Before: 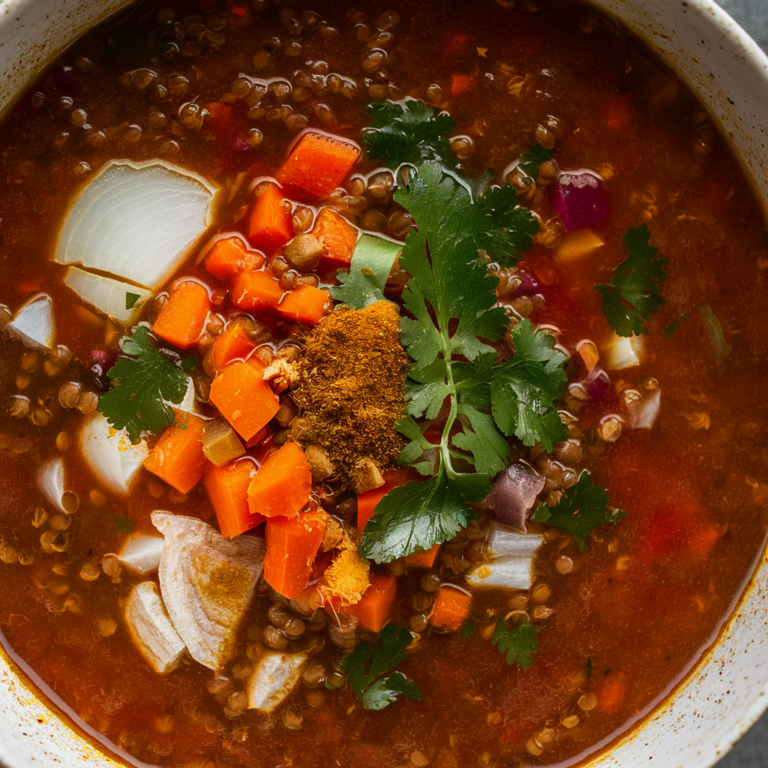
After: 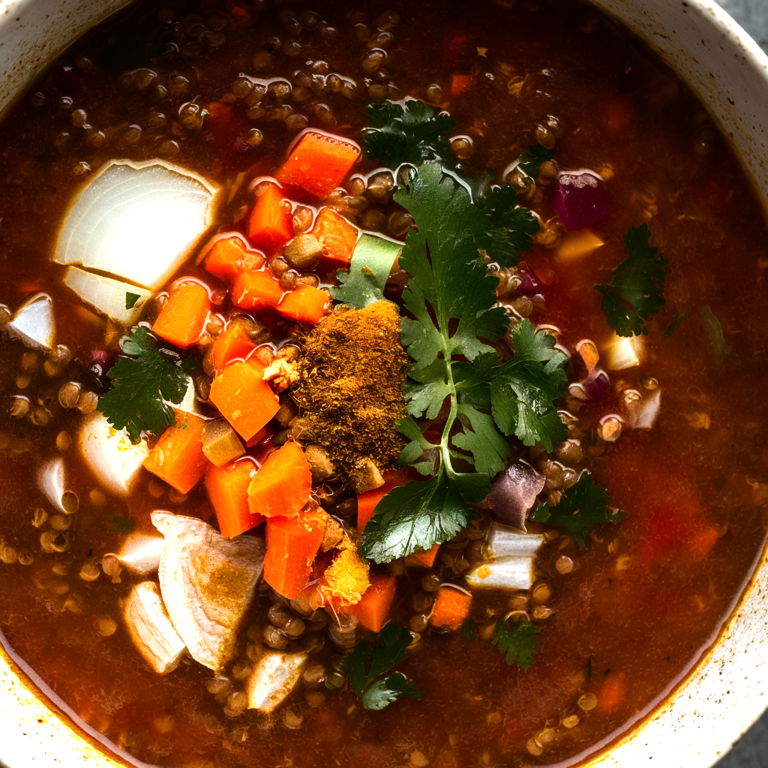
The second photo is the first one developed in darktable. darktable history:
tone equalizer: -8 EV -1.1 EV, -7 EV -0.989 EV, -6 EV -0.86 EV, -5 EV -0.587 EV, -3 EV 0.55 EV, -2 EV 0.855 EV, -1 EV 0.985 EV, +0 EV 1.08 EV, smoothing diameter 2.05%, edges refinement/feathering 23.9, mask exposure compensation -1.57 EV, filter diffusion 5
